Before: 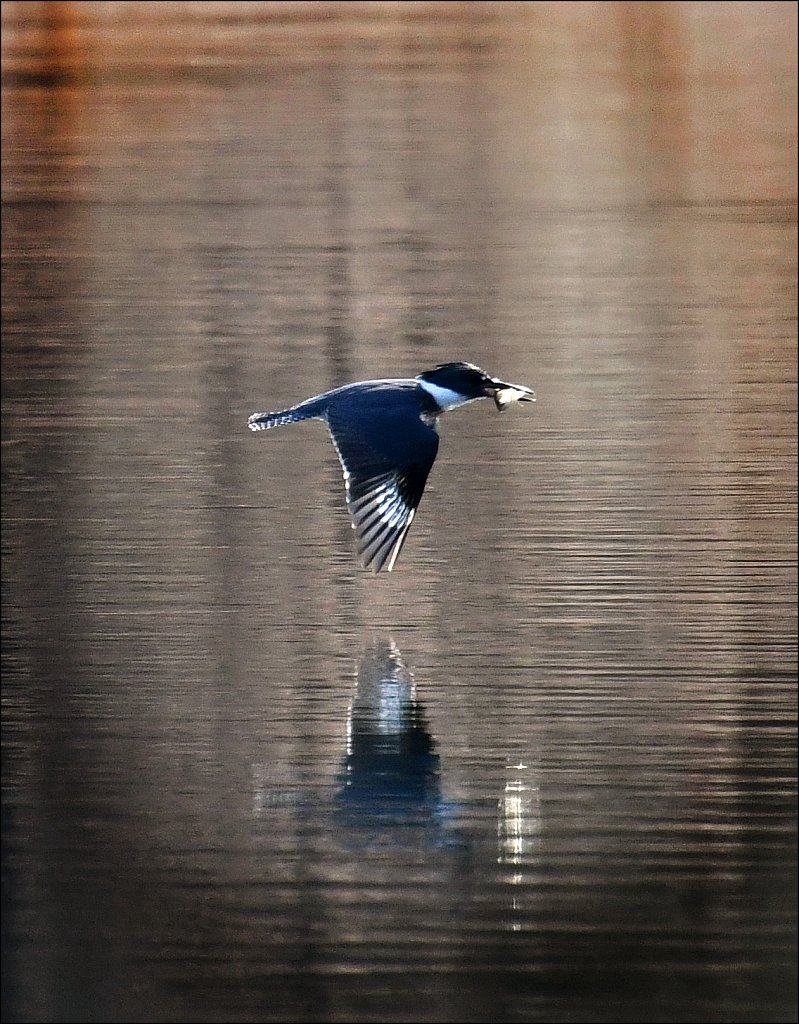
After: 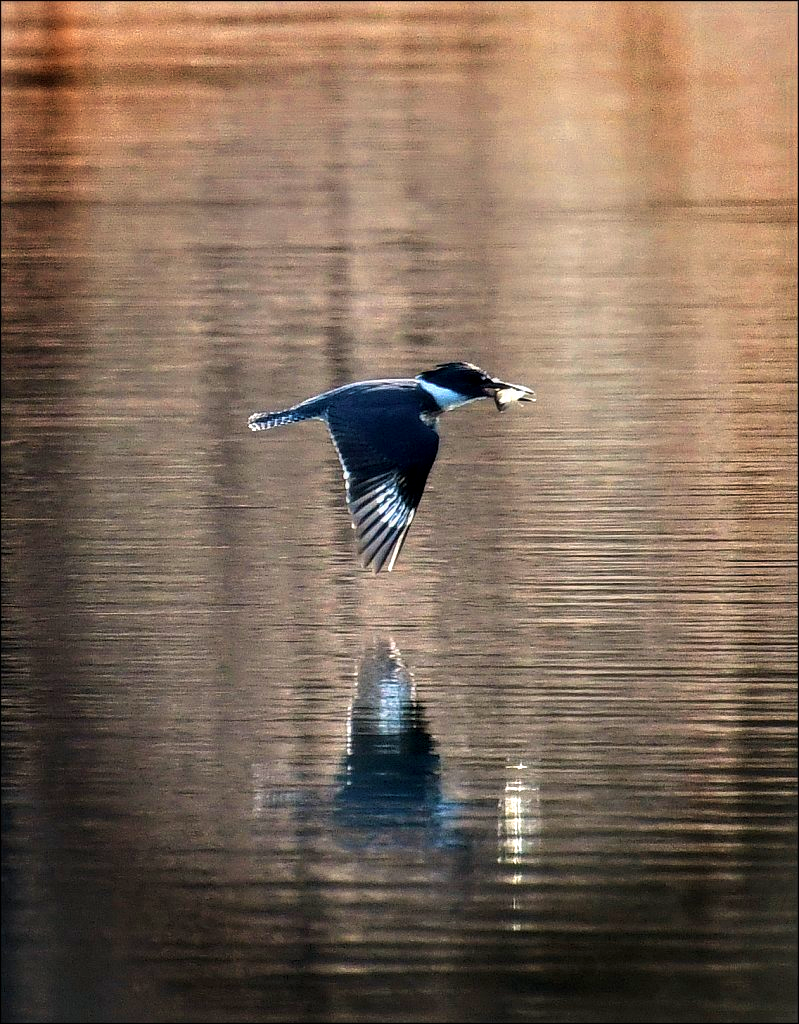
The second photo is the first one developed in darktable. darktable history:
velvia: strength 50%
color zones: curves: ch0 [(0.018, 0.548) (0.197, 0.654) (0.425, 0.447) (0.605, 0.658) (0.732, 0.579)]; ch1 [(0.105, 0.531) (0.224, 0.531) (0.386, 0.39) (0.618, 0.456) (0.732, 0.456) (0.956, 0.421)]; ch2 [(0.039, 0.583) (0.215, 0.465) (0.399, 0.544) (0.465, 0.548) (0.614, 0.447) (0.724, 0.43) (0.882, 0.623) (0.956, 0.632)]
local contrast: on, module defaults
